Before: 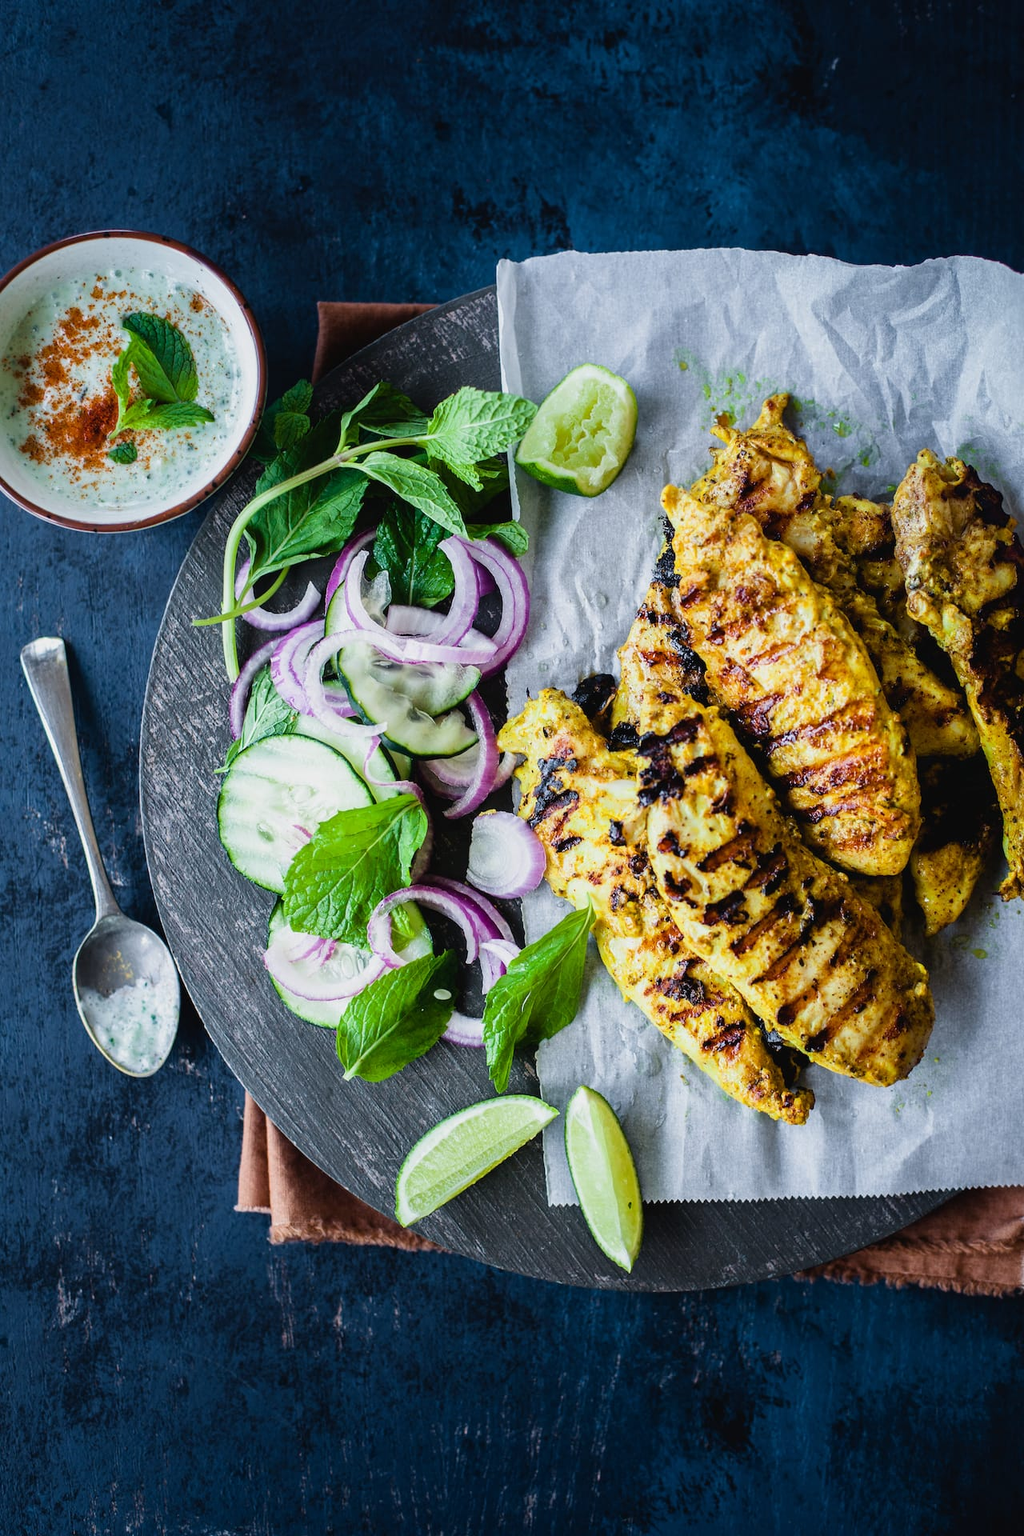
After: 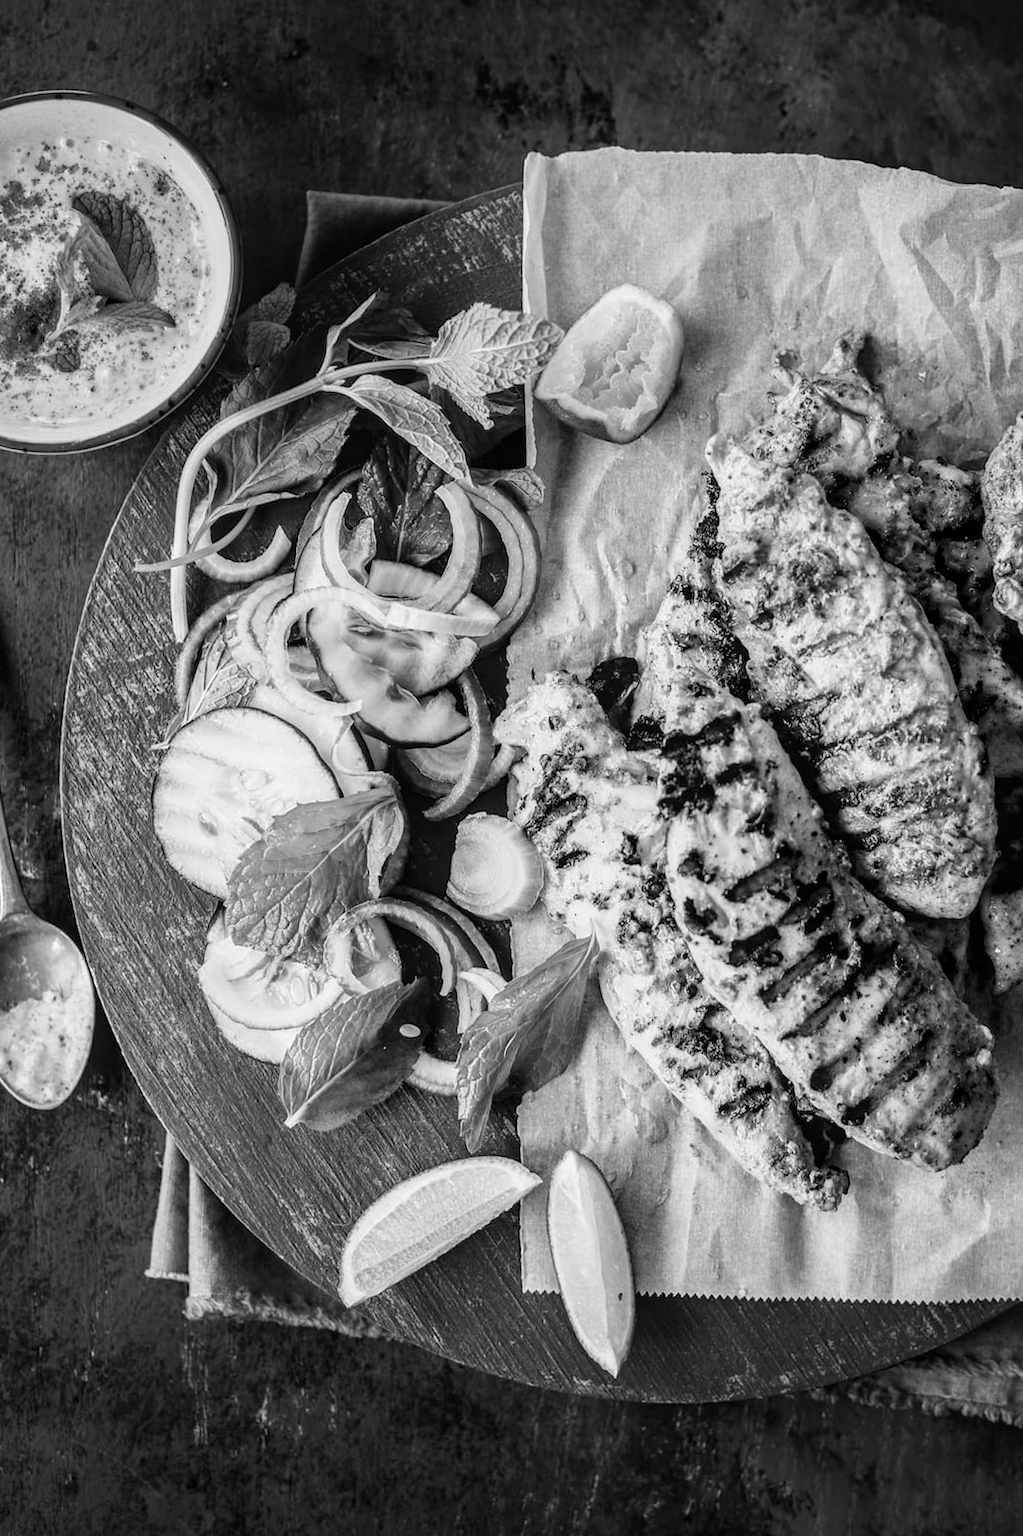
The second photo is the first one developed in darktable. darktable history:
monochrome: on, module defaults
local contrast: detail 130%
color correction: highlights a* 15.46, highlights b* -20.56
crop and rotate: angle -3.27°, left 5.211%, top 5.211%, right 4.607%, bottom 4.607%
